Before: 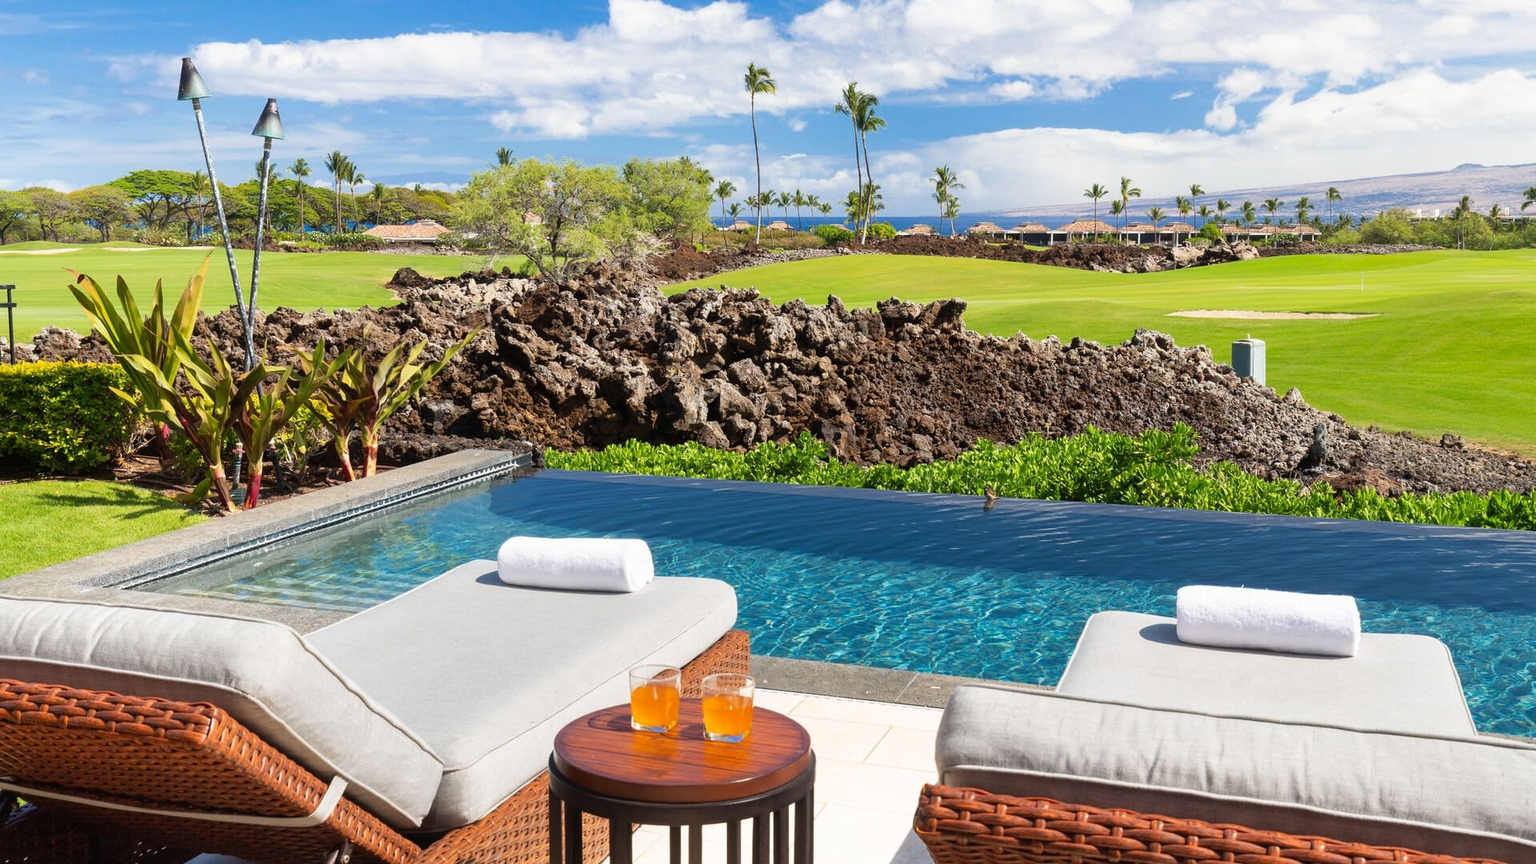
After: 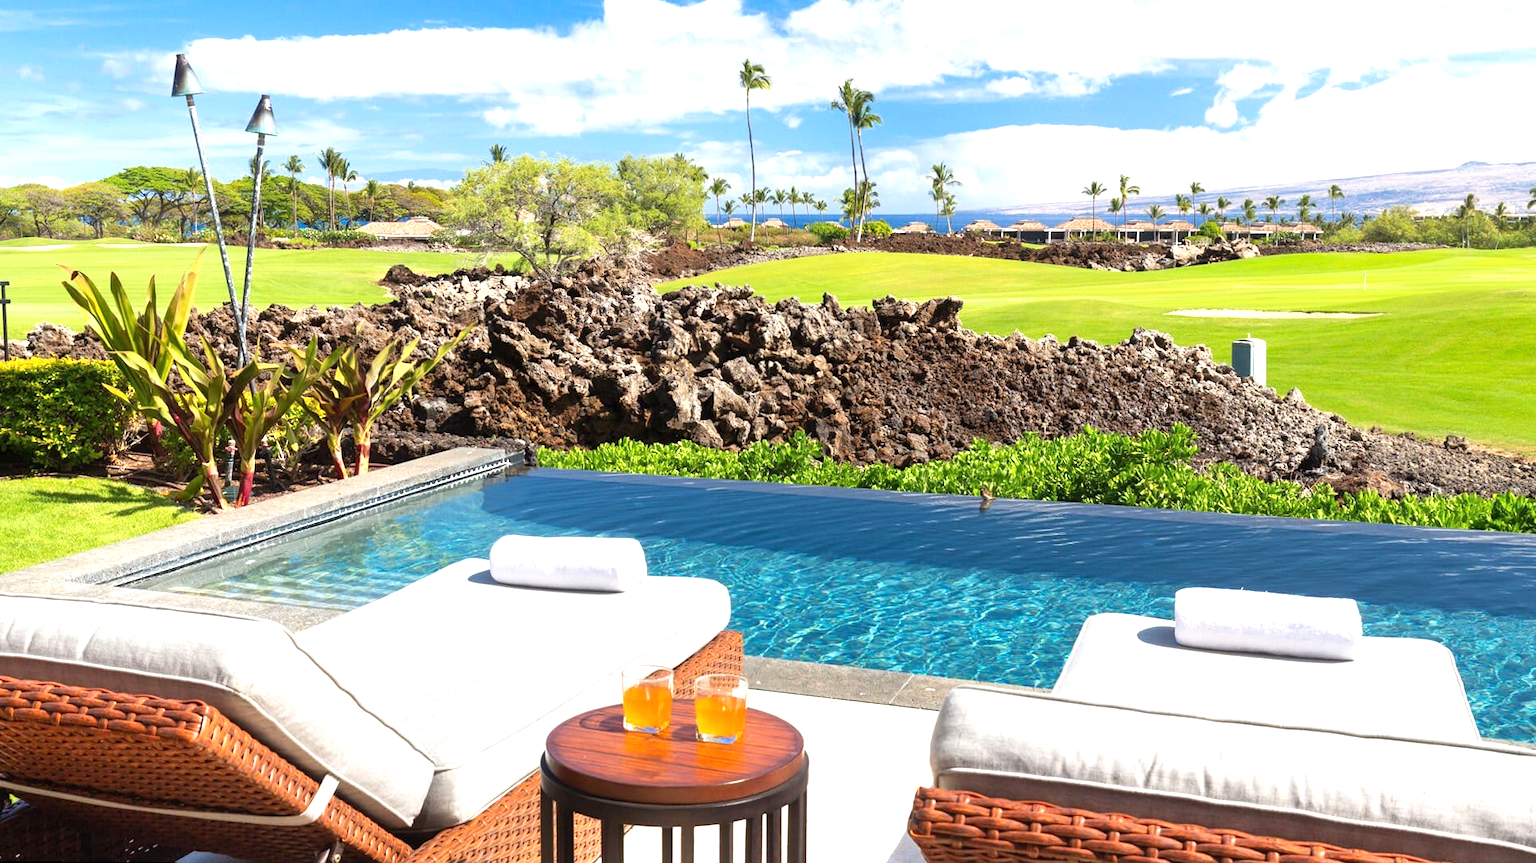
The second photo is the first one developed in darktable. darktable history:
exposure: exposure 0.669 EV, compensate highlight preservation false
rotate and perspective: rotation 0.192°, lens shift (horizontal) -0.015, crop left 0.005, crop right 0.996, crop top 0.006, crop bottom 0.99
